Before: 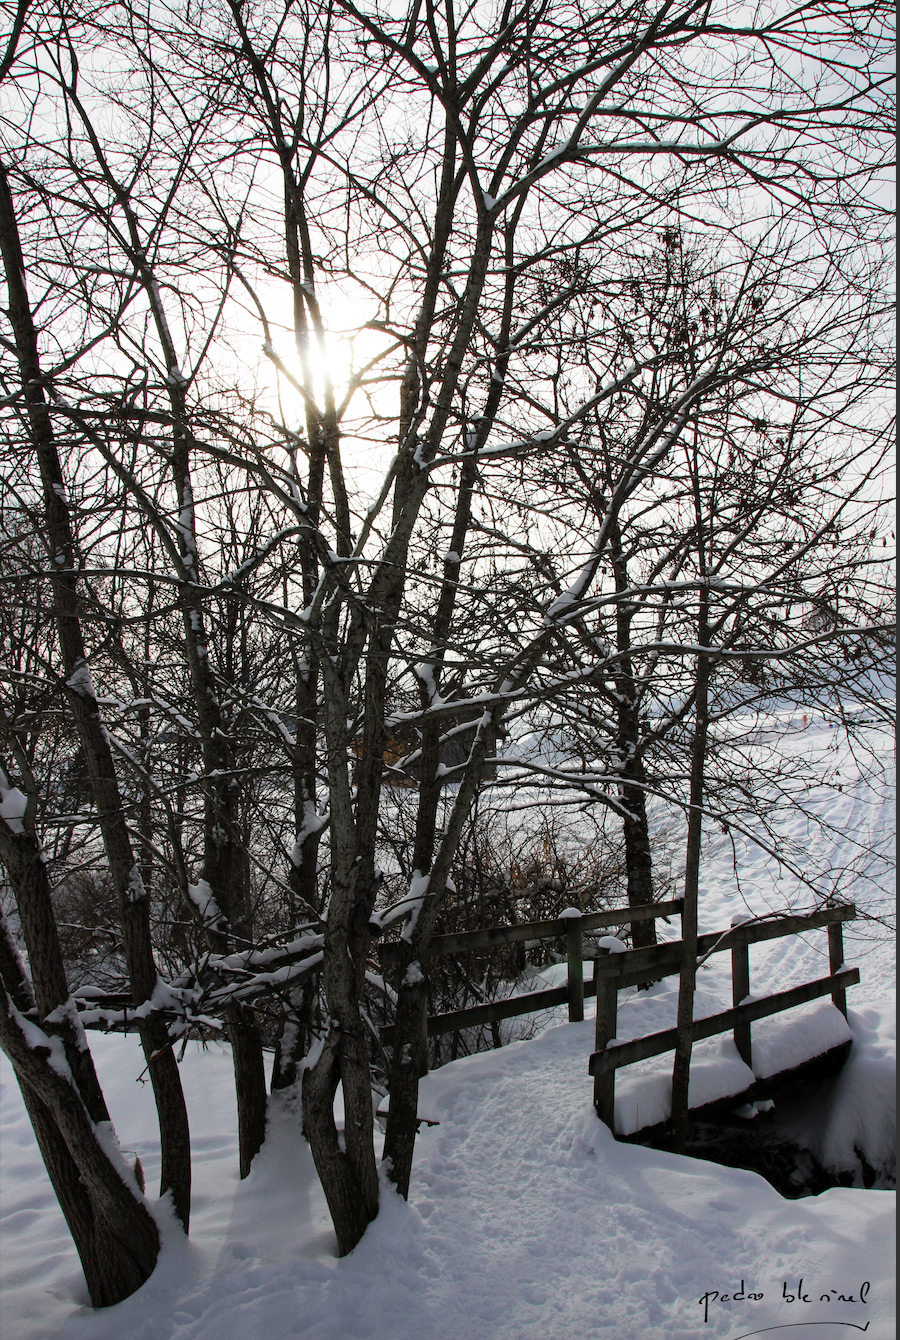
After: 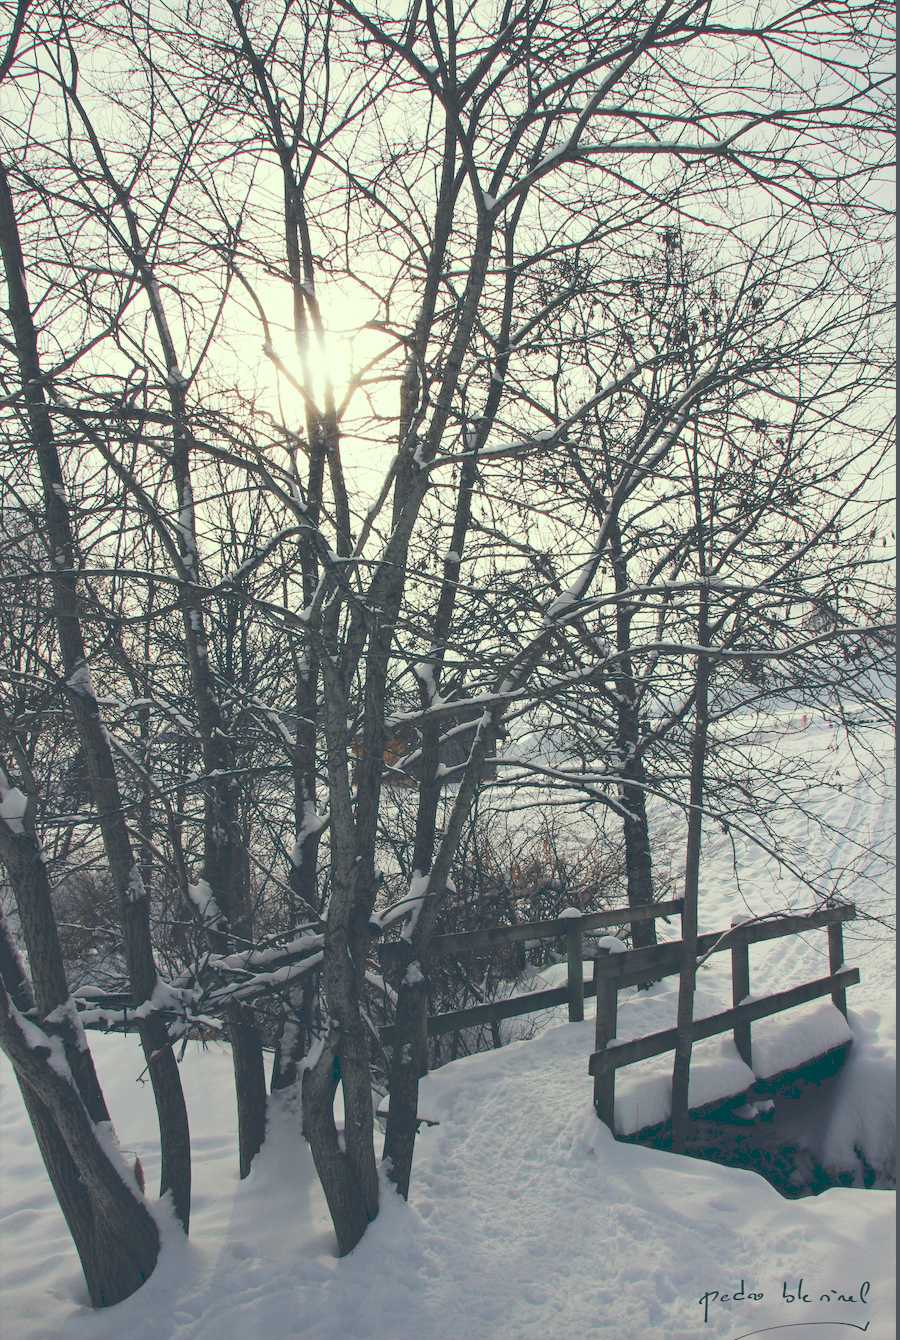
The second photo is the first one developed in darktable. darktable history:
tone curve: curves: ch0 [(0, 0) (0.003, 0.238) (0.011, 0.238) (0.025, 0.242) (0.044, 0.256) (0.069, 0.277) (0.1, 0.294) (0.136, 0.315) (0.177, 0.345) (0.224, 0.379) (0.277, 0.419) (0.335, 0.463) (0.399, 0.511) (0.468, 0.566) (0.543, 0.627) (0.623, 0.687) (0.709, 0.75) (0.801, 0.824) (0.898, 0.89) (1, 1)], preserve colors none
color look up table: target L [97.21, 92.23, 93.58, 93.18, 91.97, 89.74, 68.15, 70.32, 63.85, 60.07, 33.02, 26.57, 201.31, 84.15, 81.34, 67.18, 62.33, 53.06, 44.52, 37.01, 30.45, 25.85, 9.317, 78.46, 76.2, 71.68, 57.1, 59.88, 58.34, 54.63, 48.99, 50.61, 48.18, 42.51, 33.21, 34, 23.41, 23.92, 21.82, 12.35, 11.16, 3.738, 89.57, 88.33, 72.48, 53.51, 48.86, 41.89, 11.79], target a [-13.32, -36.01, -7.869, -24.19, -50.23, -101.49, -13.55, -84.69, -13.31, -40.02, -42.99, -19.85, 0, 9.961, 23.82, 47.45, 47.56, 87.02, 35.88, 76.07, 8.117, 55.18, 23.95, 41.47, 0.052, 8.369, 96.05, 25.27, 48.64, 89.59, 96.89, -5.973, 49.18, 83.19, 32.47, 77.51, 16.9, 56.18, -4.362, 60.69, 46.54, 31.09, -30.63, -71.63, -43.56, -50.54, -11.36, -11.64, -10.07], target b [45.32, 63.31, 20.76, 114.82, 15.2, 70.18, 23.32, 83.19, 81.49, 47.98, 10.37, 26.87, -0.001, 69.28, 18.43, 53.98, 88.7, 19.74, 36.32, 33.72, -1.408, 13.67, 2.976, -21.82, -27.58, 1.137, -59.29, -40.95, -59.14, -32.65, -68.56, -75.25, -0.638, -13.39, -102.44, -66, -72.98, -36.47, -43.51, -105.83, -73.99, -40.07, -8.657, -9.426, -40.84, 3.536, 0.204, -24.5, -25.39], num patches 49
